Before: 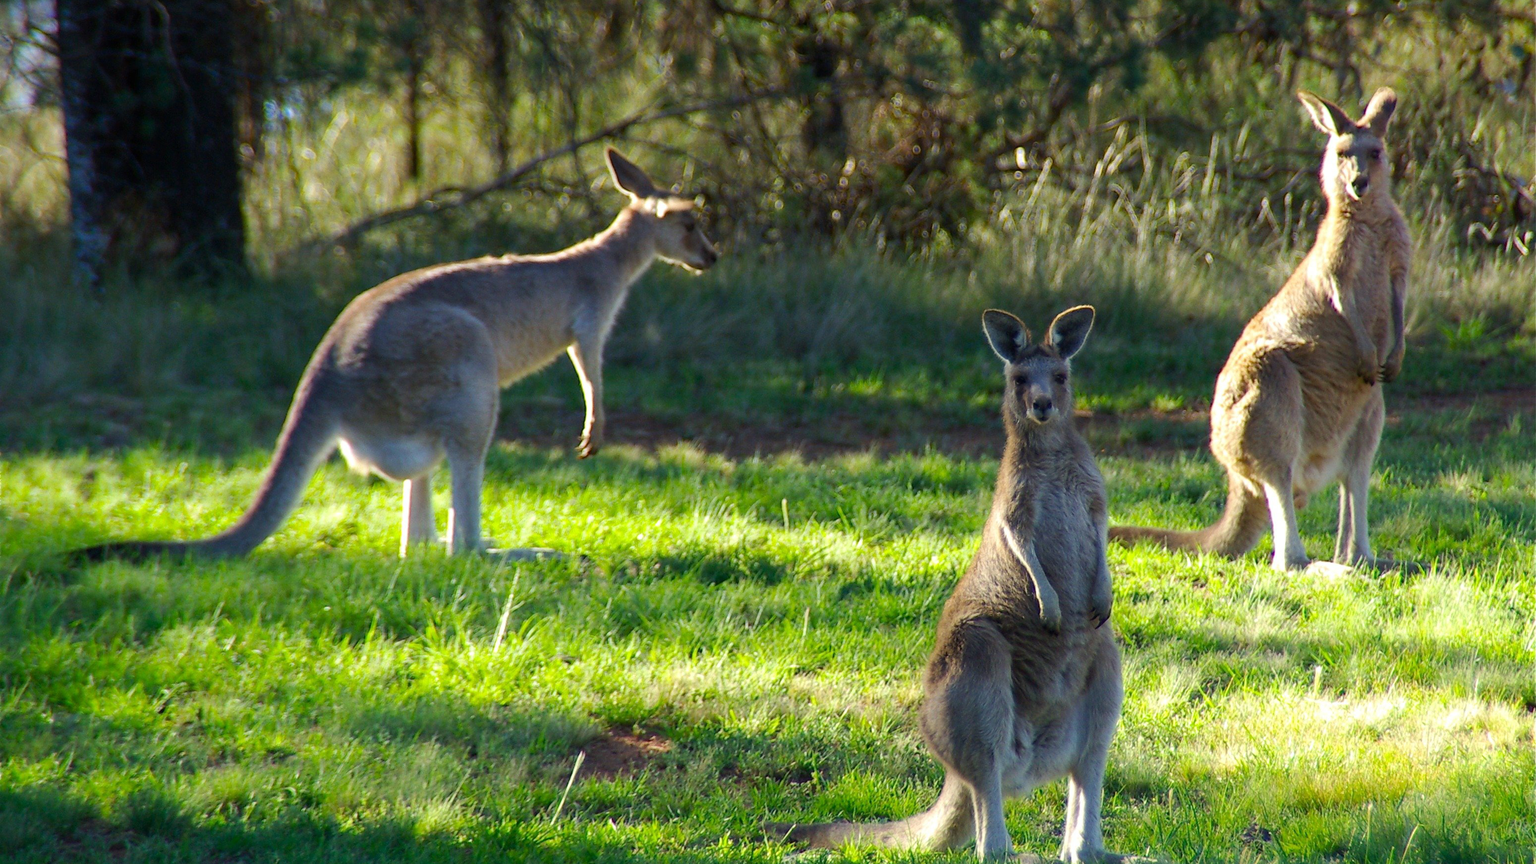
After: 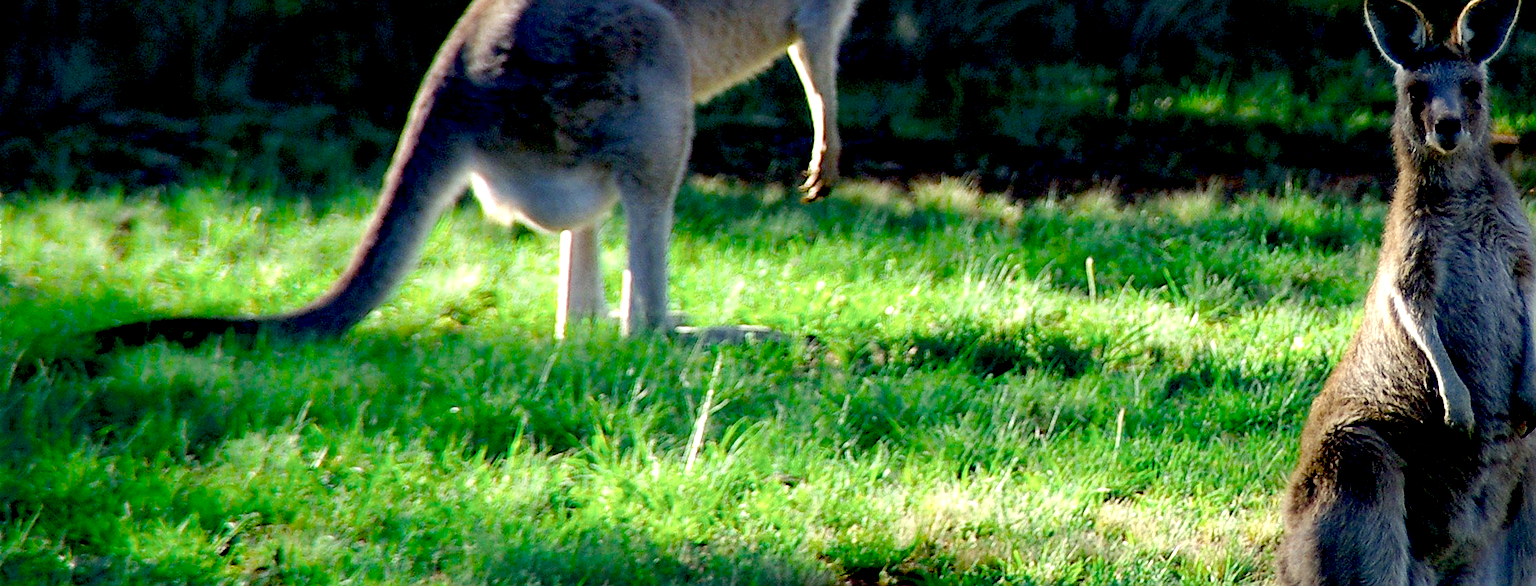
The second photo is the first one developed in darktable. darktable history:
color zones: curves: ch0 [(0, 0.5) (0.125, 0.4) (0.25, 0.5) (0.375, 0.4) (0.5, 0.4) (0.625, 0.35) (0.75, 0.35) (0.875, 0.5)]; ch1 [(0, 0.35) (0.125, 0.45) (0.25, 0.35) (0.375, 0.35) (0.5, 0.35) (0.625, 0.35) (0.75, 0.45) (0.875, 0.35)]; ch2 [(0, 0.6) (0.125, 0.5) (0.25, 0.5) (0.375, 0.6) (0.5, 0.6) (0.625, 0.5) (0.75, 0.5) (0.875, 0.5)]
crop: top 36.317%, right 27.984%, bottom 14.835%
exposure: black level correction 0.041, exposure 0.498 EV, compensate highlight preservation false
sharpen: on, module defaults
